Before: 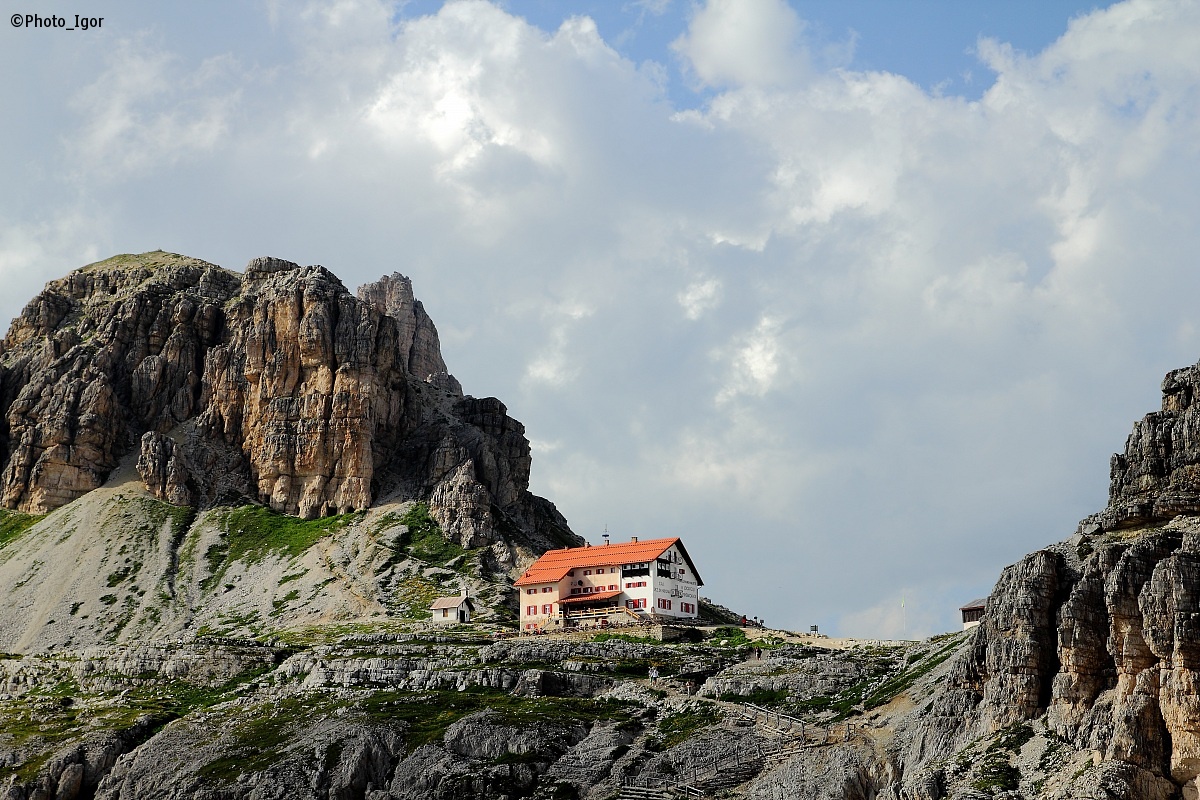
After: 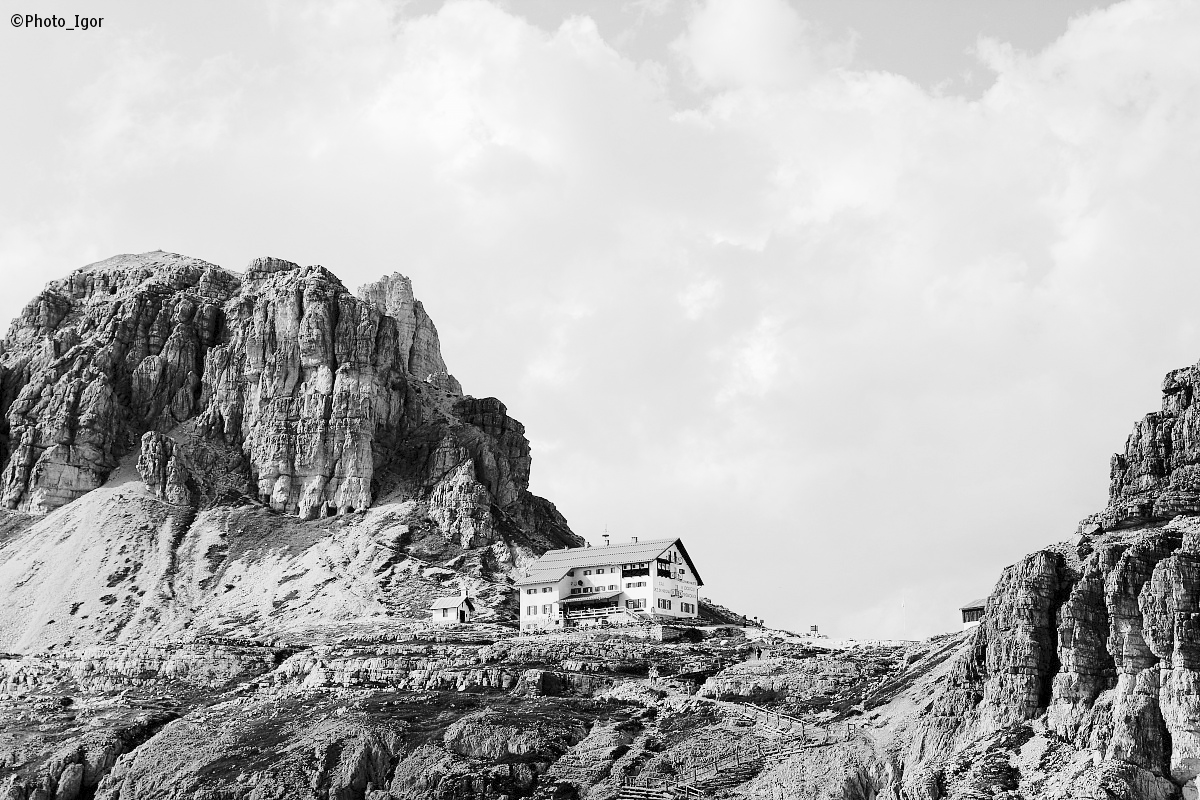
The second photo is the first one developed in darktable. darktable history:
base curve: curves: ch0 [(0, 0) (0.028, 0.03) (0.121, 0.232) (0.46, 0.748) (0.859, 0.968) (1, 1)], preserve colors none
contrast brightness saturation: brightness 0.18, saturation -0.5
color balance rgb: shadows lift › chroma 1%, shadows lift › hue 113°, highlights gain › chroma 0.2%, highlights gain › hue 333°, perceptual saturation grading › global saturation 20%, perceptual saturation grading › highlights -25%, perceptual saturation grading › shadows 25%, contrast -10%
monochrome: on, module defaults
